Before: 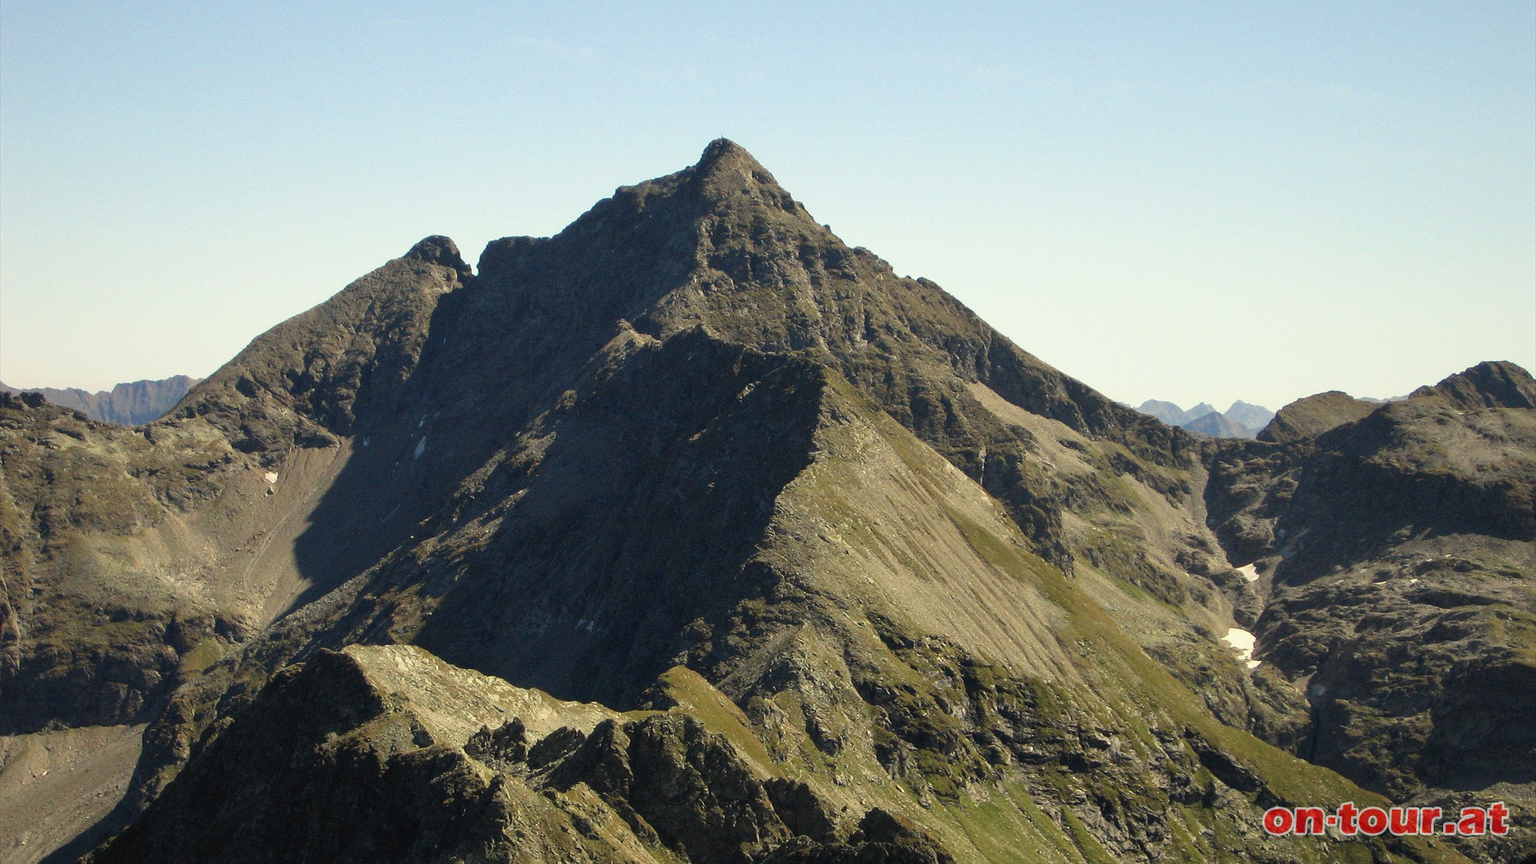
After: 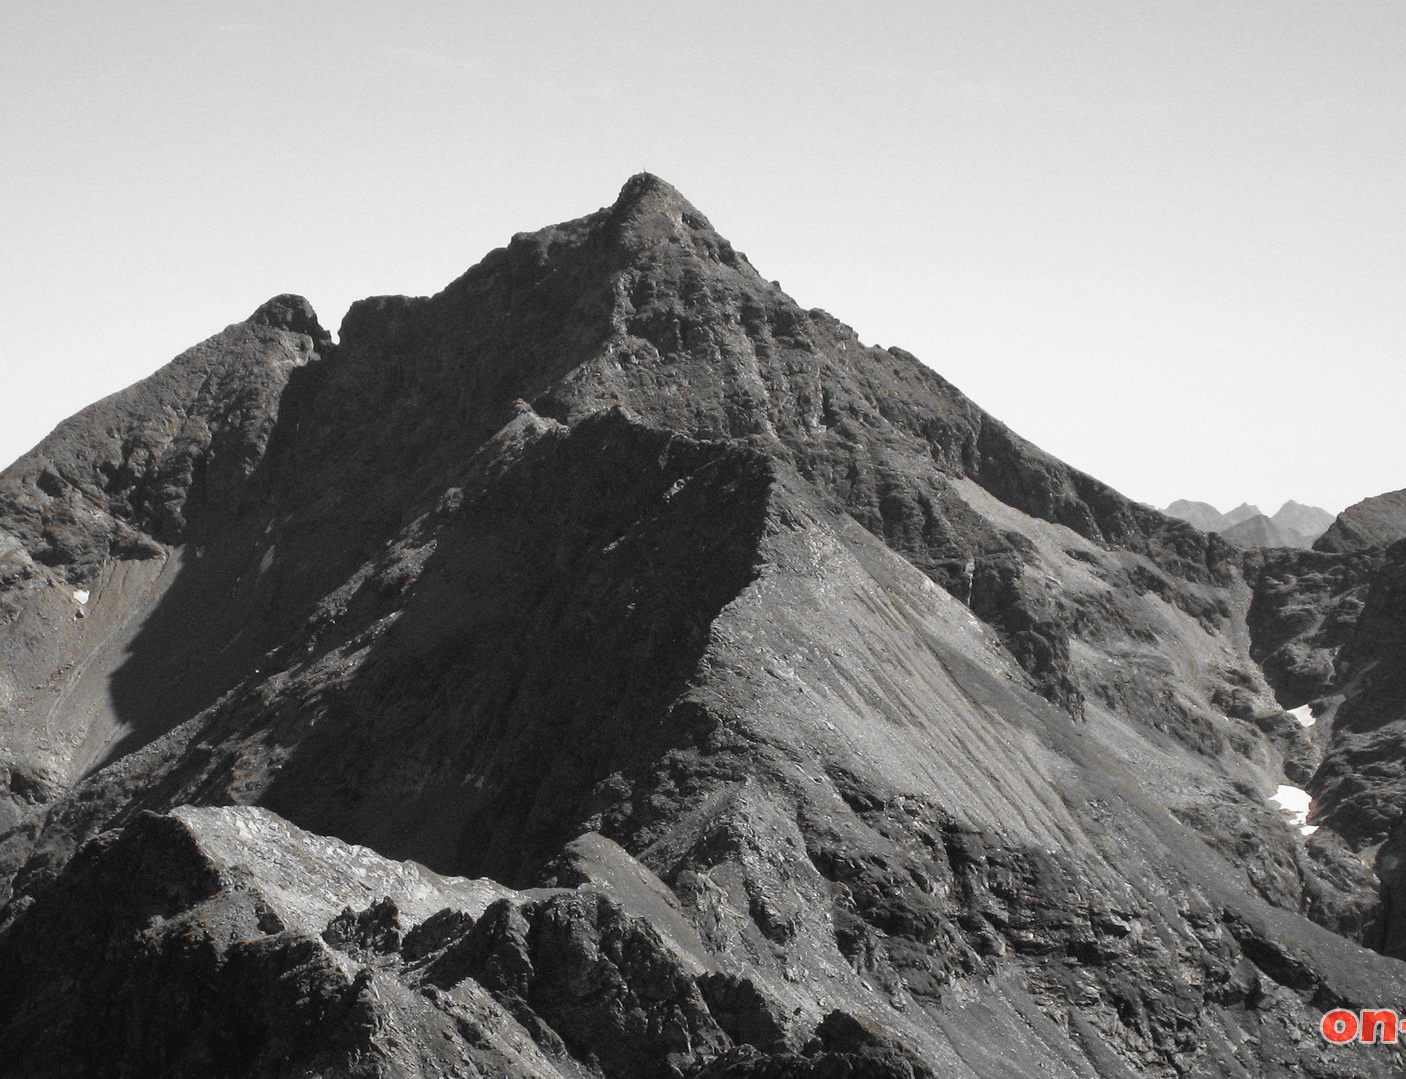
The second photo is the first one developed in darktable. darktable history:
color zones: curves: ch0 [(0, 0.65) (0.096, 0.644) (0.221, 0.539) (0.429, 0.5) (0.571, 0.5) (0.714, 0.5) (0.857, 0.5) (1, 0.65)]; ch1 [(0, 0.5) (0.143, 0.5) (0.257, -0.002) (0.429, 0.04) (0.571, -0.001) (0.714, -0.015) (0.857, 0.024) (1, 0.5)]
crop: left 13.443%, right 13.31%
